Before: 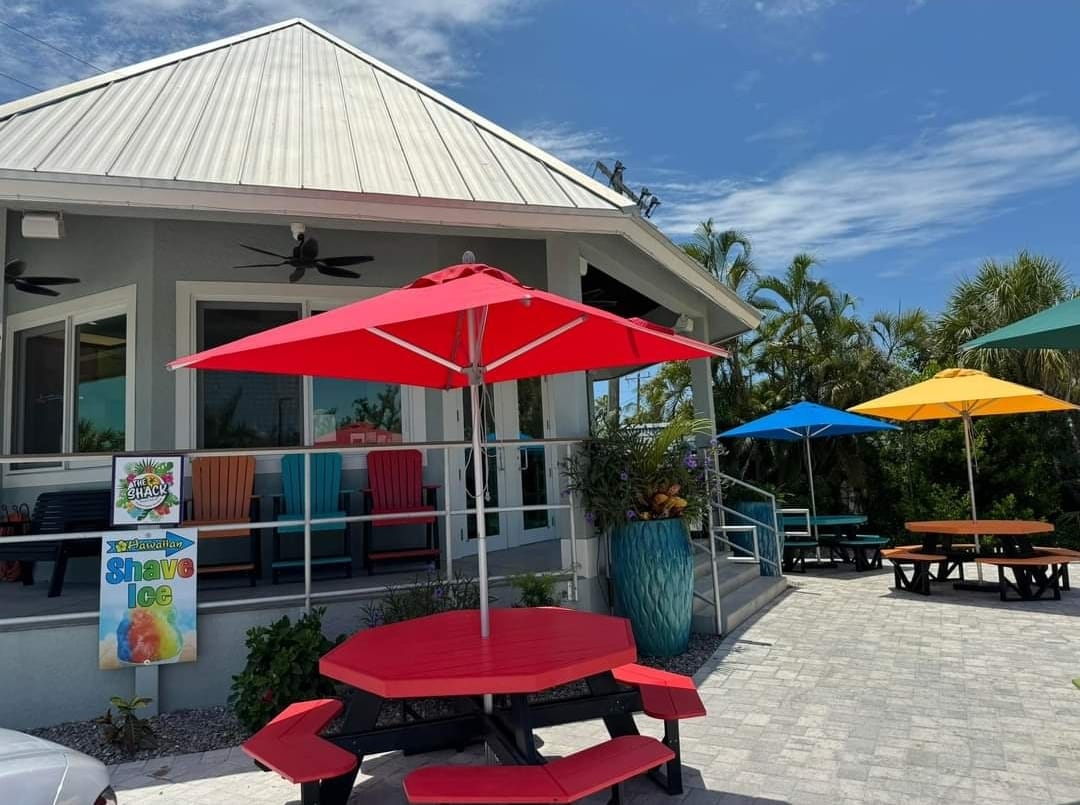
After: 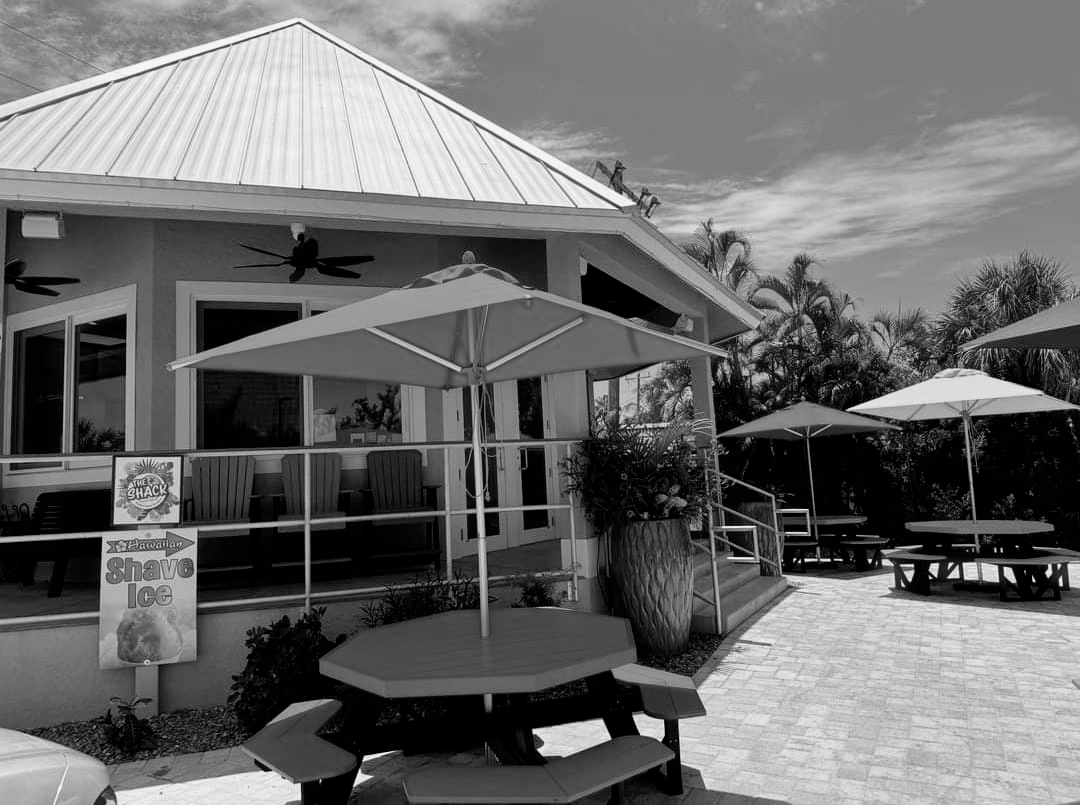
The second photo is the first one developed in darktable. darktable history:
filmic rgb: black relative exposure -4.91 EV, white relative exposure 2.84 EV, hardness 3.7
monochrome: on, module defaults
haze removal: strength -0.09, distance 0.358, compatibility mode true, adaptive false
